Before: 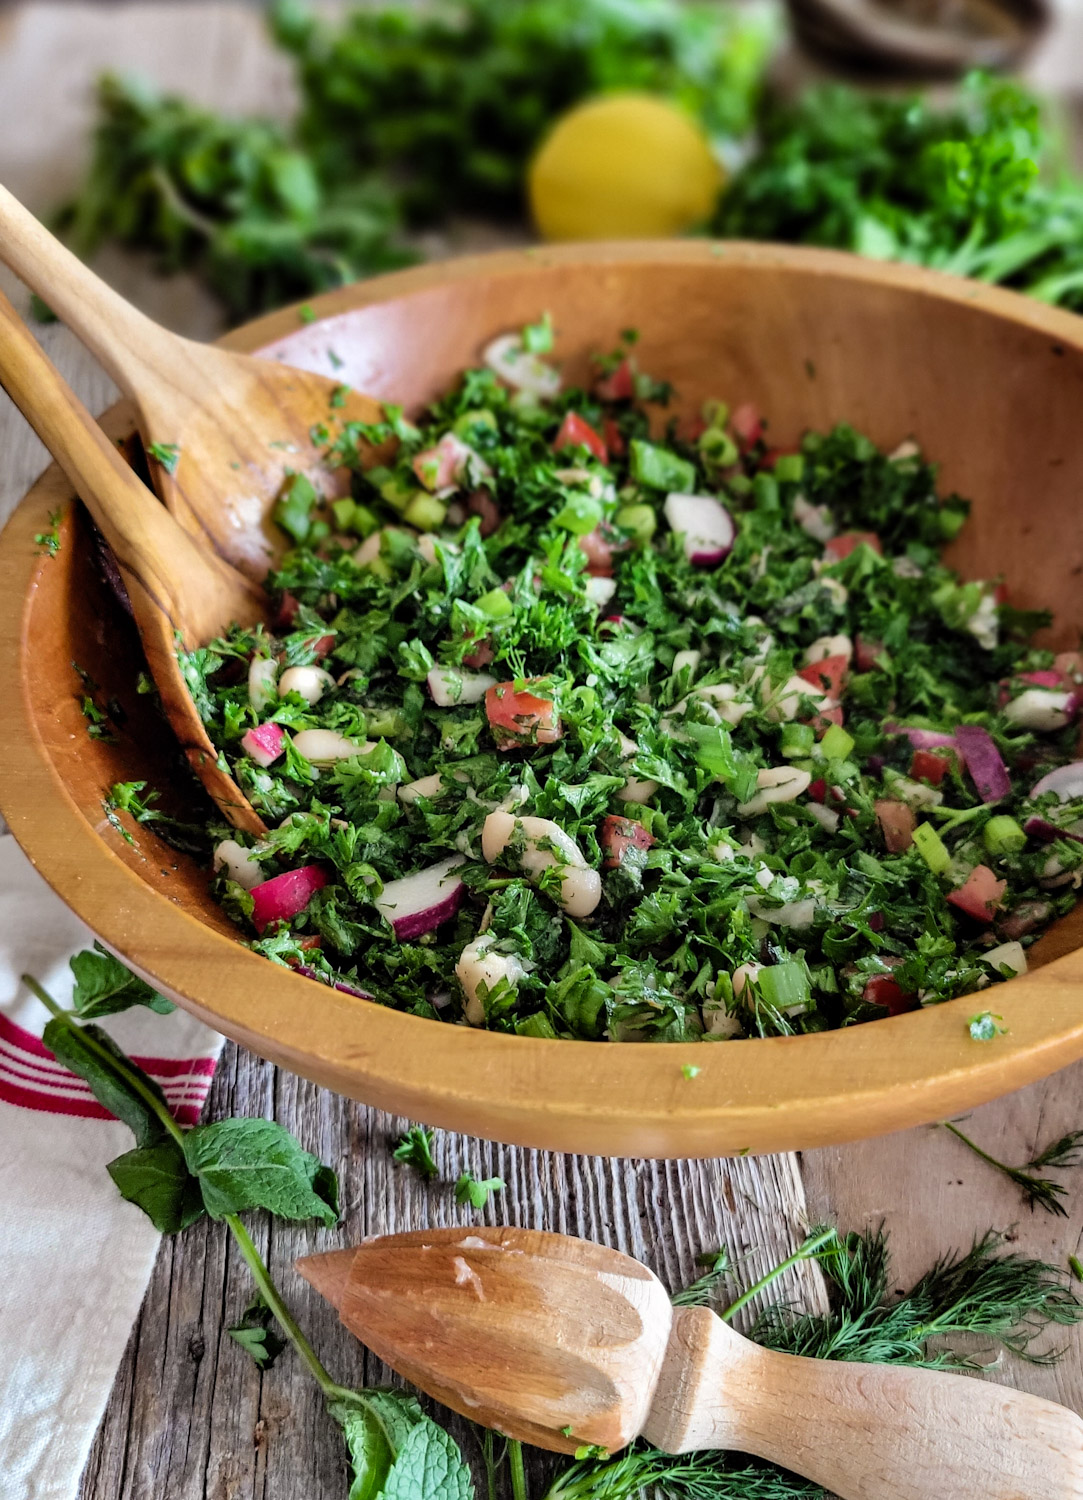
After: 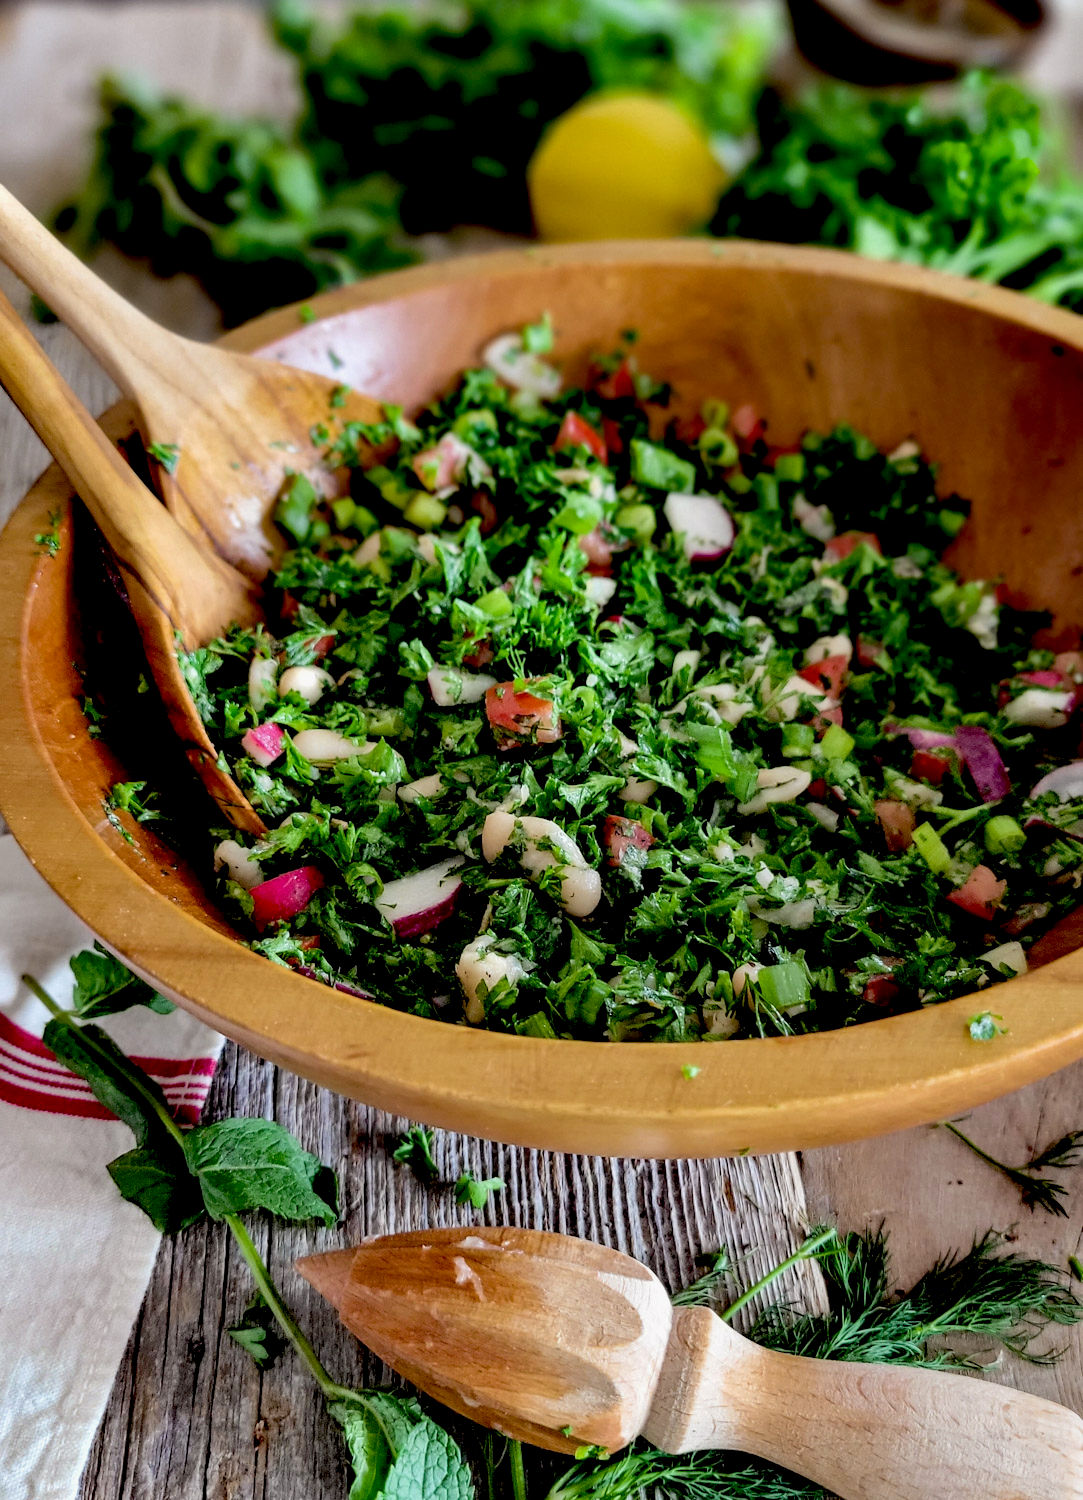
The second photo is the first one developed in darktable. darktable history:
exposure: black level correction 0.029, exposure -0.082 EV, compensate highlight preservation false
